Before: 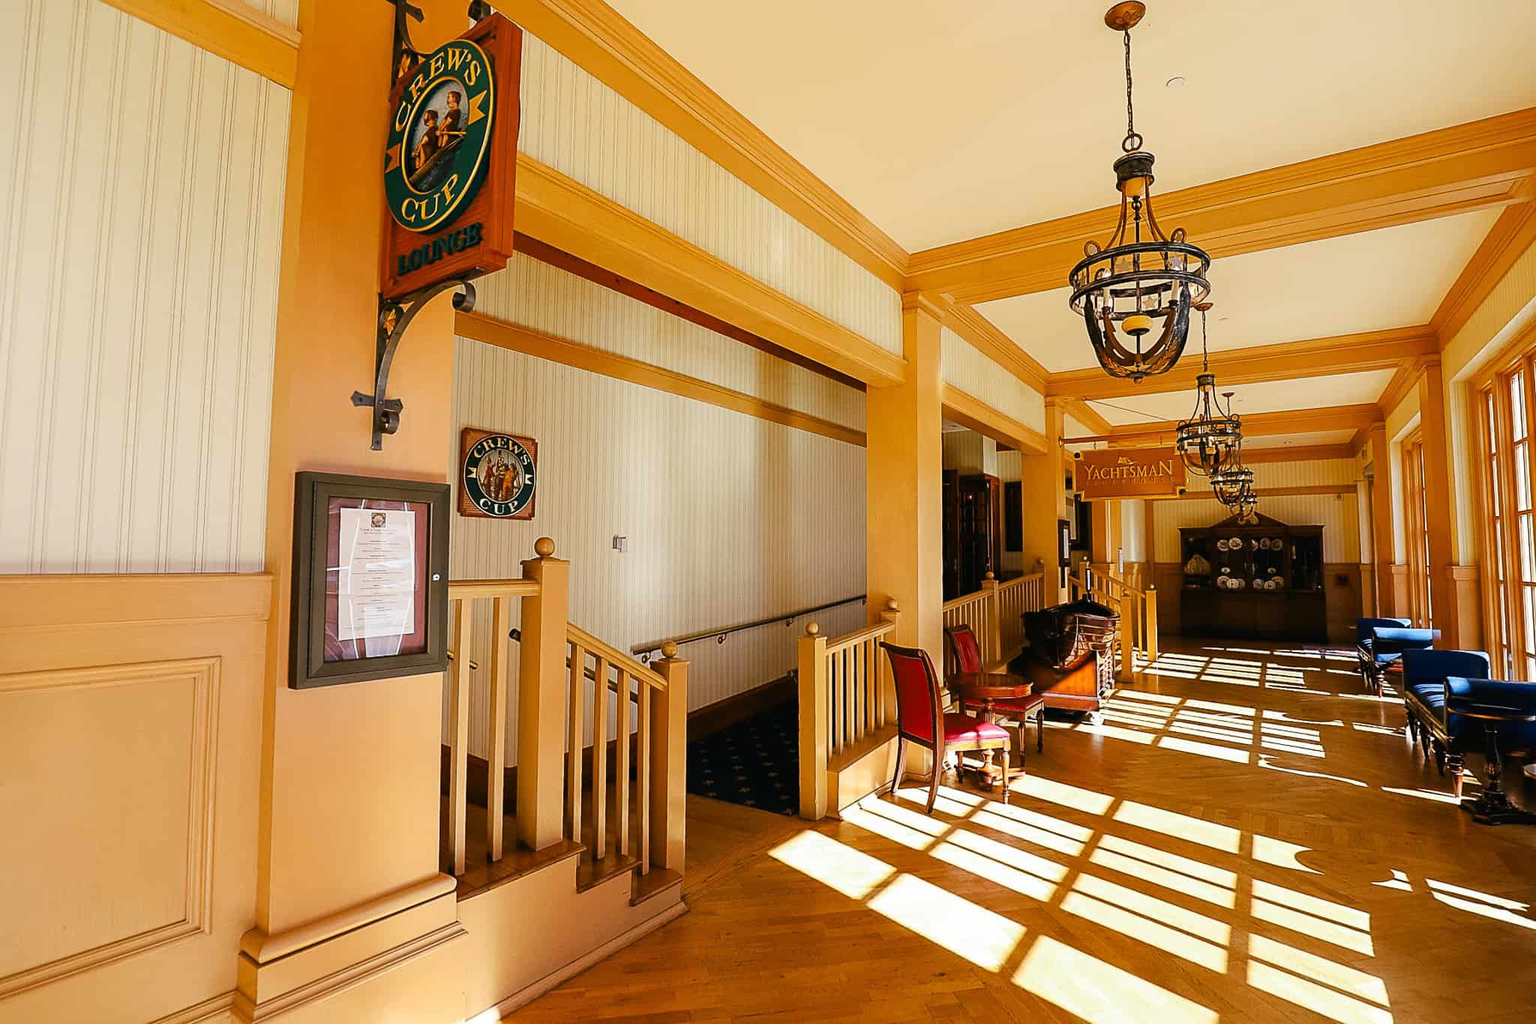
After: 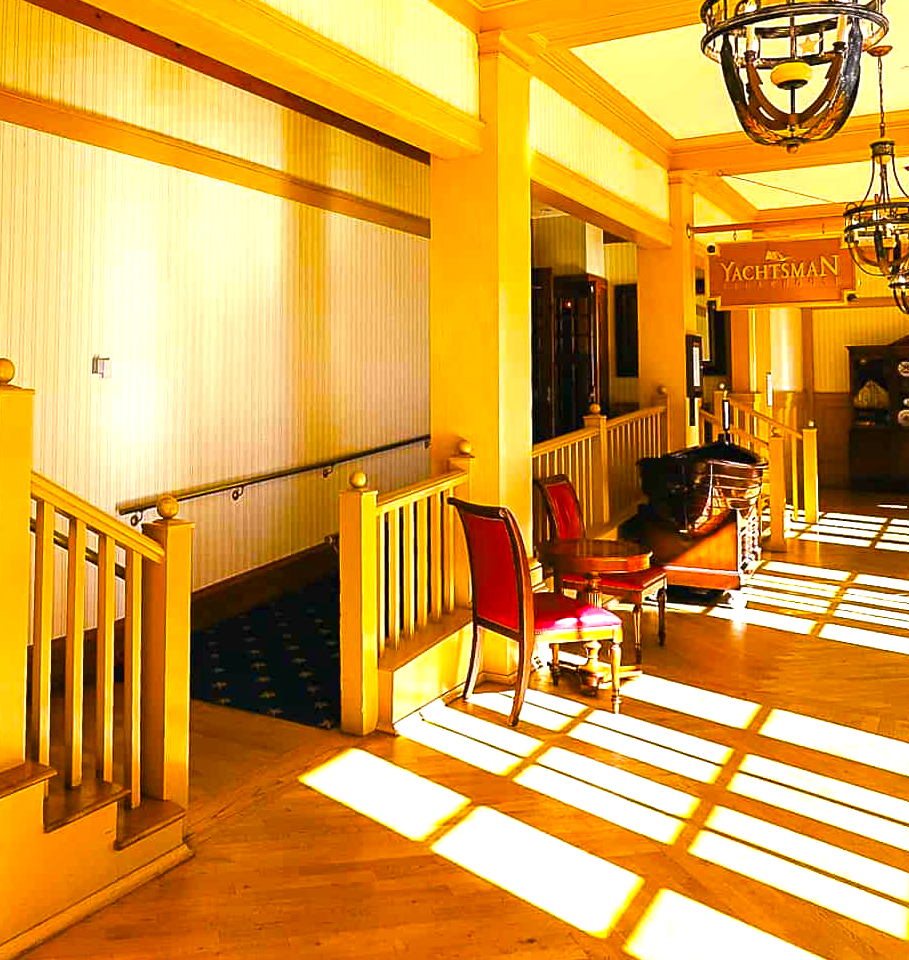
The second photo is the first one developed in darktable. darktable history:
crop: left 35.432%, top 26.233%, right 20.145%, bottom 3.432%
exposure: exposure 0.935 EV, compensate highlight preservation false
color balance rgb: linear chroma grading › global chroma 15%, perceptual saturation grading › global saturation 30%
